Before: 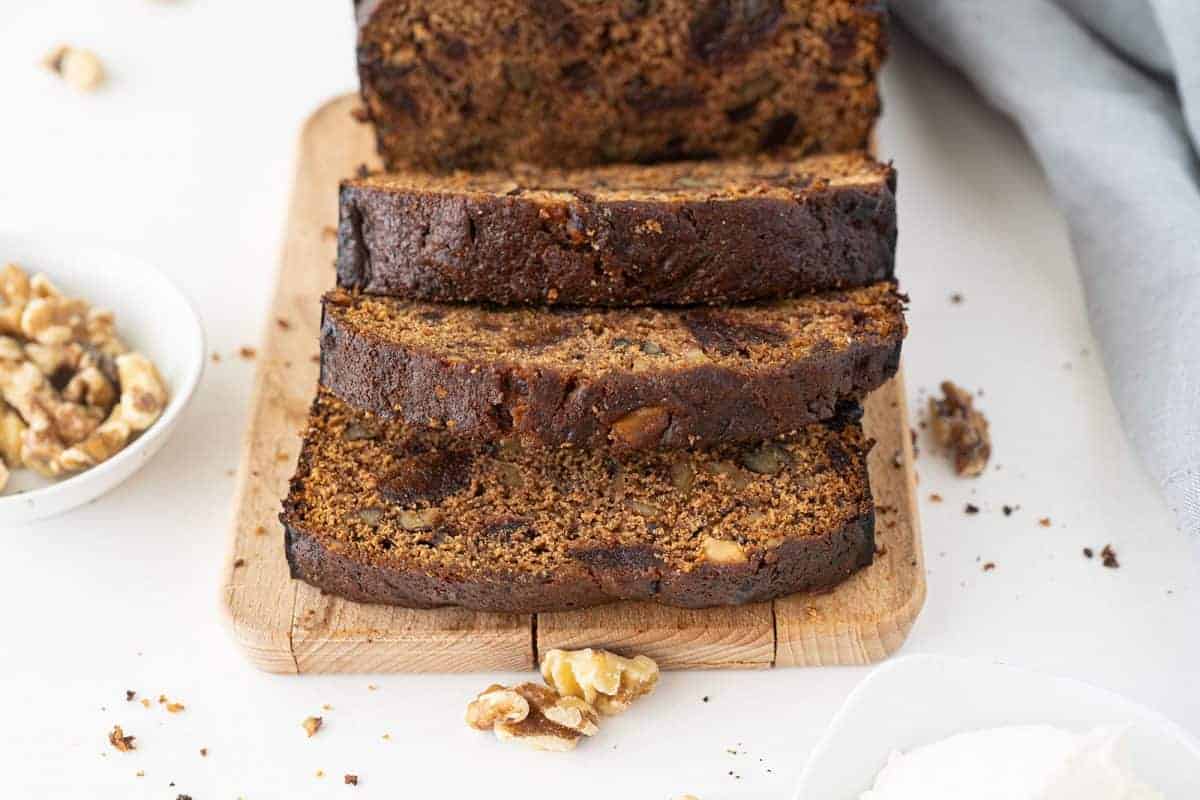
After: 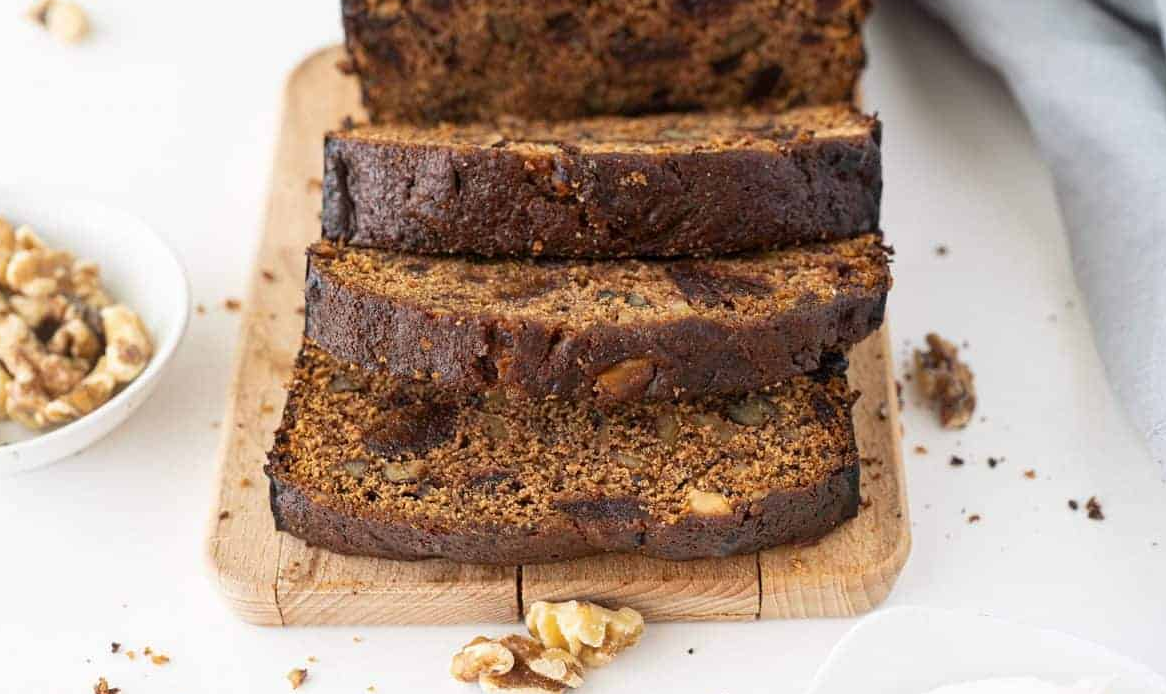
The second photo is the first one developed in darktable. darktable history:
crop: left 1.252%, top 6.115%, right 1.574%, bottom 7.099%
